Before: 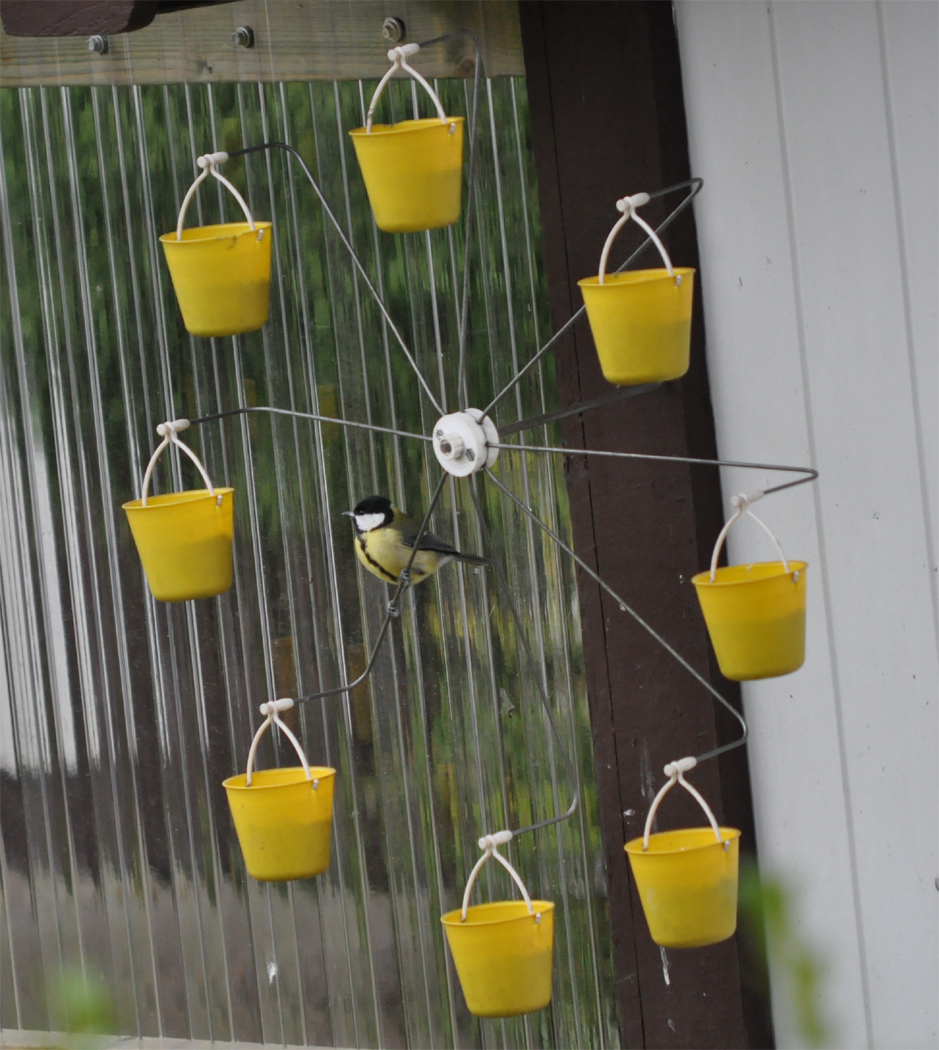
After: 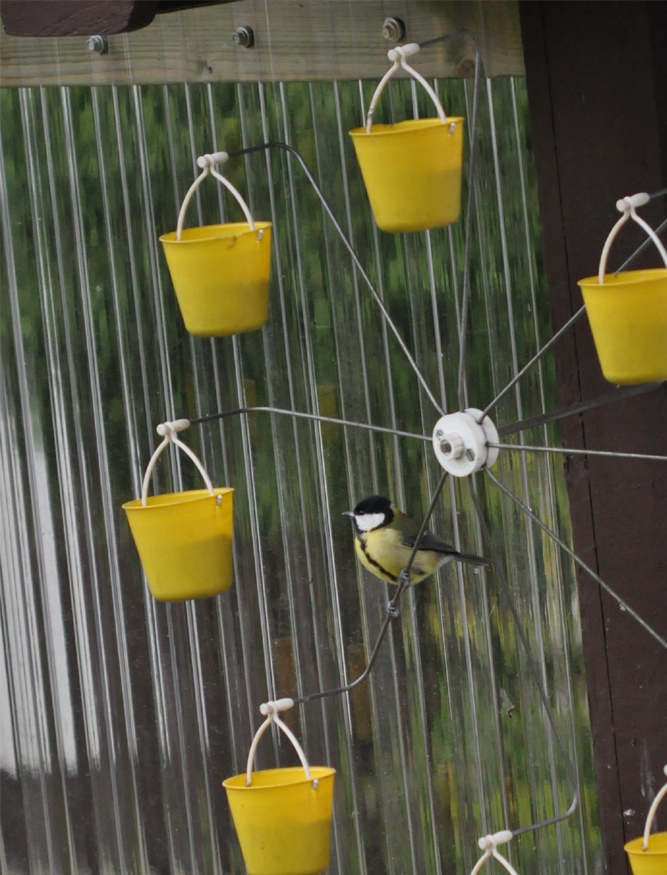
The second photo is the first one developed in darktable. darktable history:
white balance: emerald 1
crop: right 28.885%, bottom 16.626%
